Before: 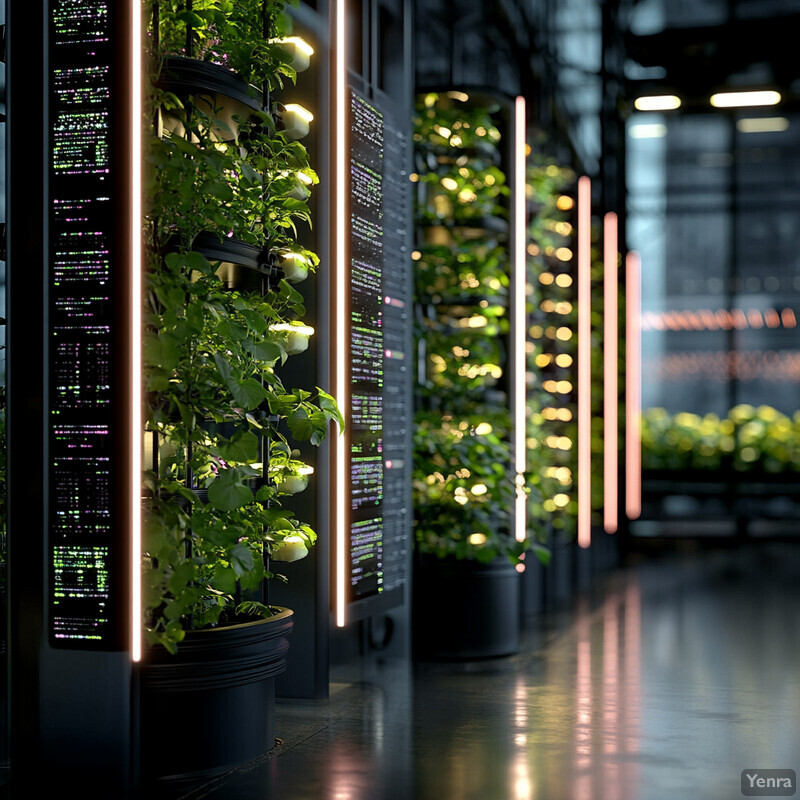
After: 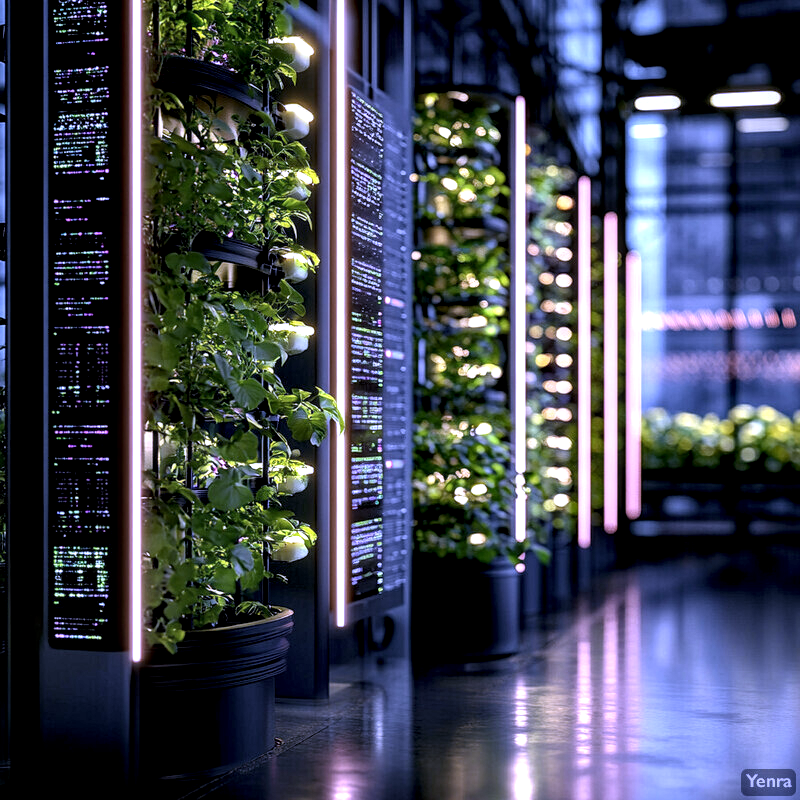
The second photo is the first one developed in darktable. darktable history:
local contrast: highlights 65%, shadows 54%, detail 169%, midtone range 0.514
white balance: red 0.98, blue 1.61
